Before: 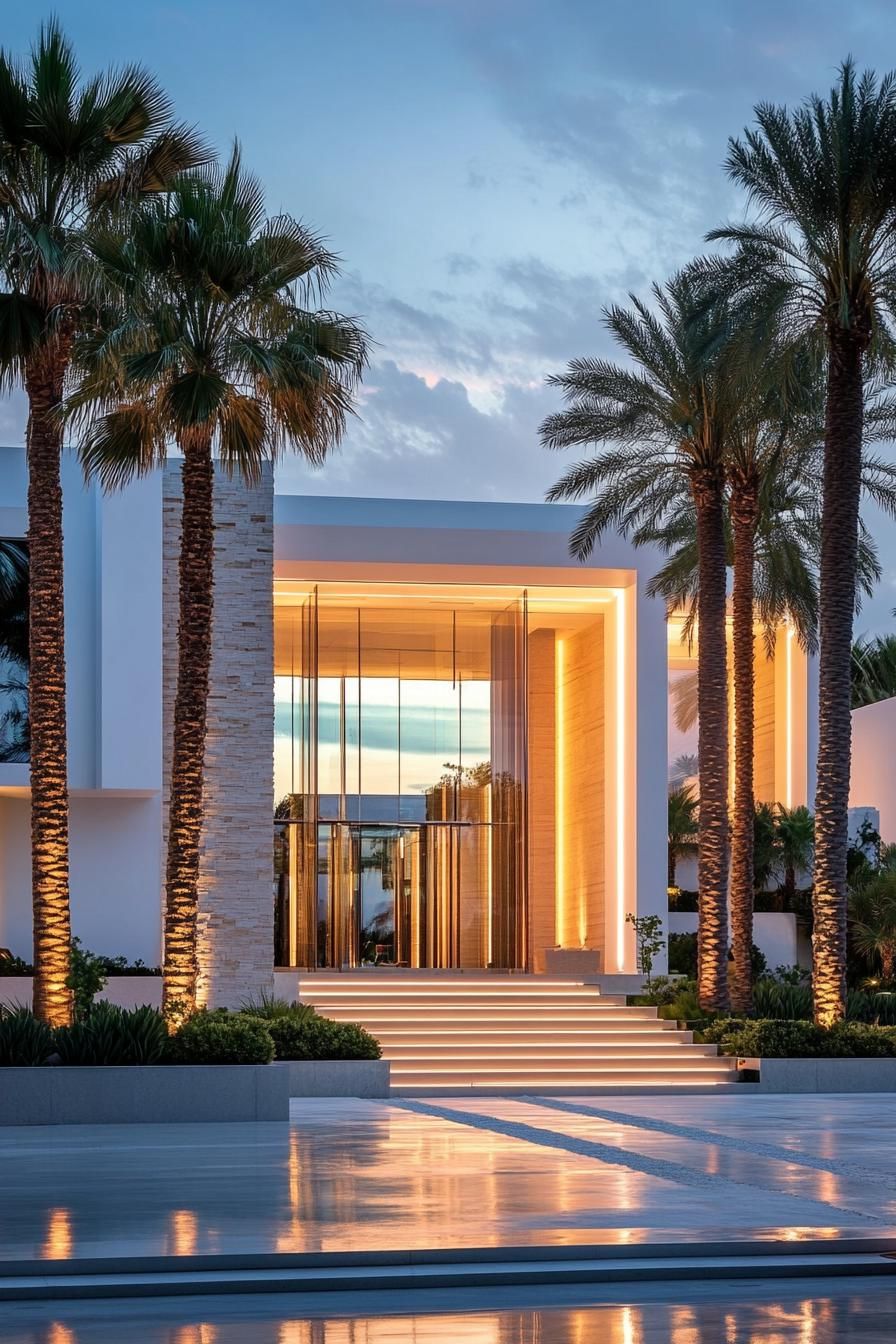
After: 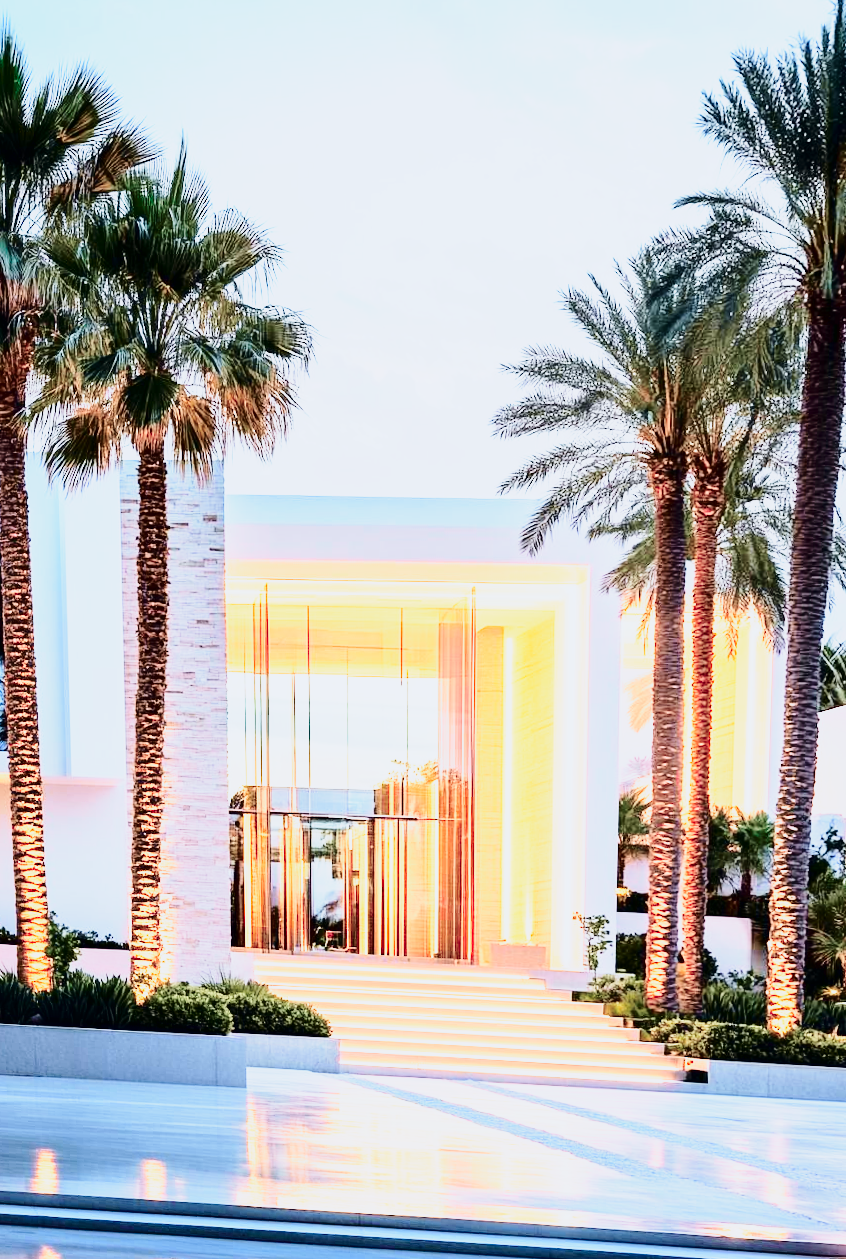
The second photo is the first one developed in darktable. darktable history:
tone curve: curves: ch0 [(0, 0) (0.049, 0.01) (0.154, 0.081) (0.491, 0.56) (0.739, 0.794) (0.992, 0.937)]; ch1 [(0, 0) (0.172, 0.123) (0.317, 0.272) (0.401, 0.422) (0.499, 0.497) (0.531, 0.54) (0.615, 0.603) (0.741, 0.783) (1, 1)]; ch2 [(0, 0) (0.411, 0.424) (0.462, 0.464) (0.502, 0.489) (0.544, 0.551) (0.686, 0.638) (1, 1)], color space Lab, independent channels, preserve colors none
rotate and perspective: rotation 0.062°, lens shift (vertical) 0.115, lens shift (horizontal) -0.133, crop left 0.047, crop right 0.94, crop top 0.061, crop bottom 0.94
exposure: black level correction 0, exposure 1.2 EV, compensate exposure bias true, compensate highlight preservation false
base curve: curves: ch0 [(0, 0) (0.026, 0.03) (0.109, 0.232) (0.351, 0.748) (0.669, 0.968) (1, 1)], preserve colors none
